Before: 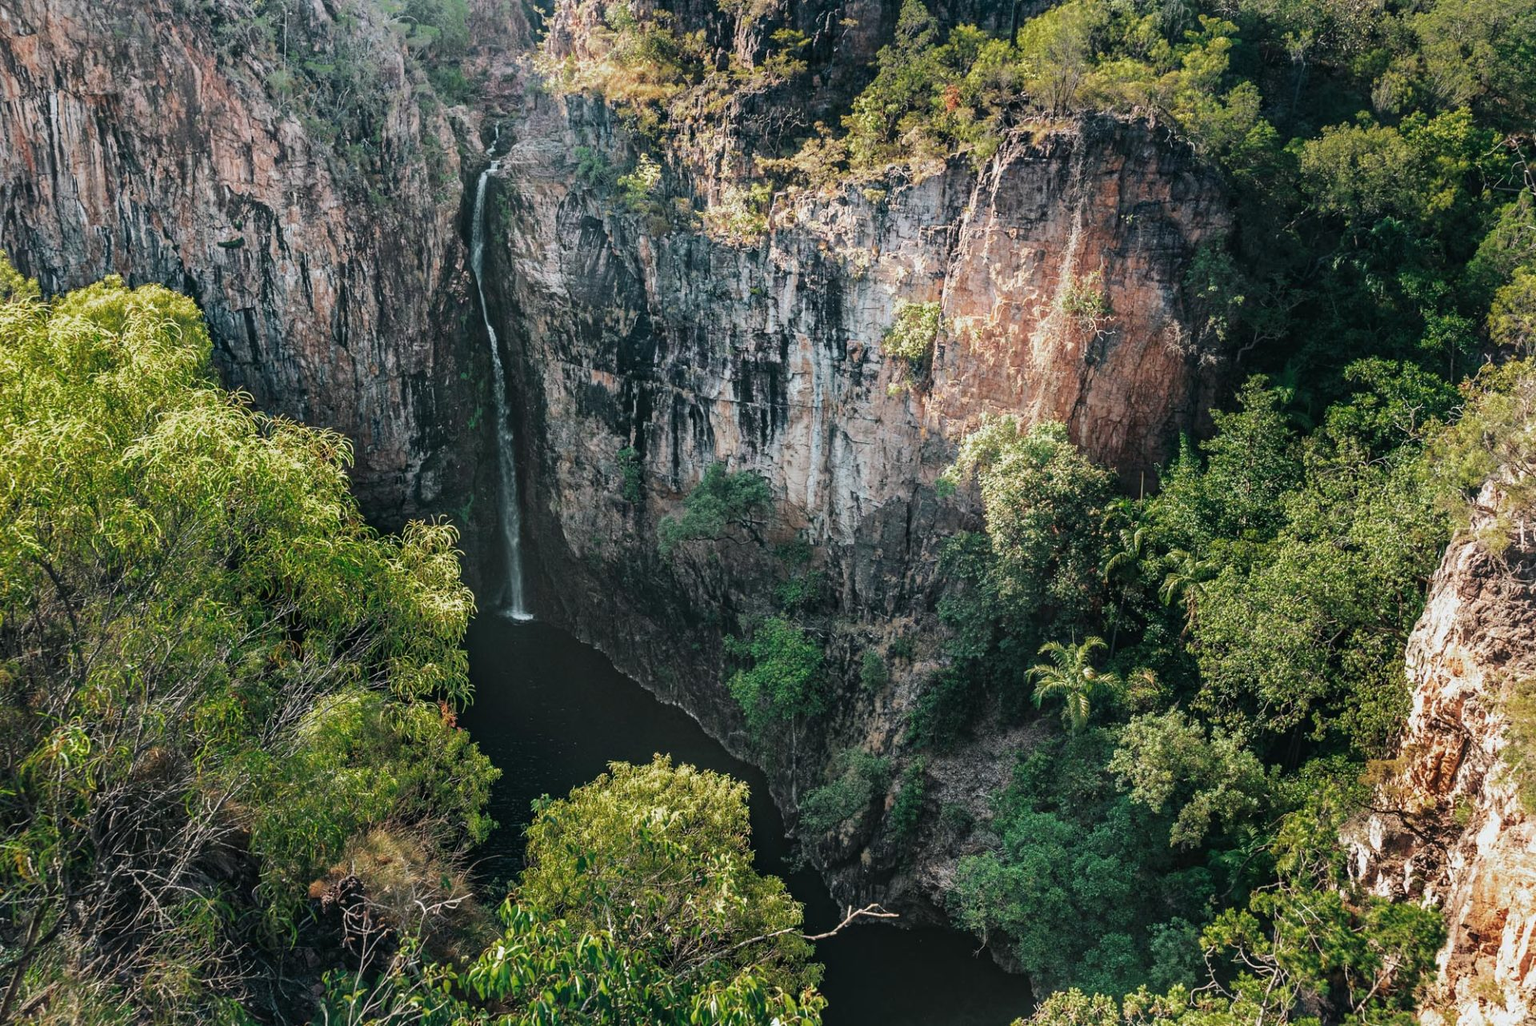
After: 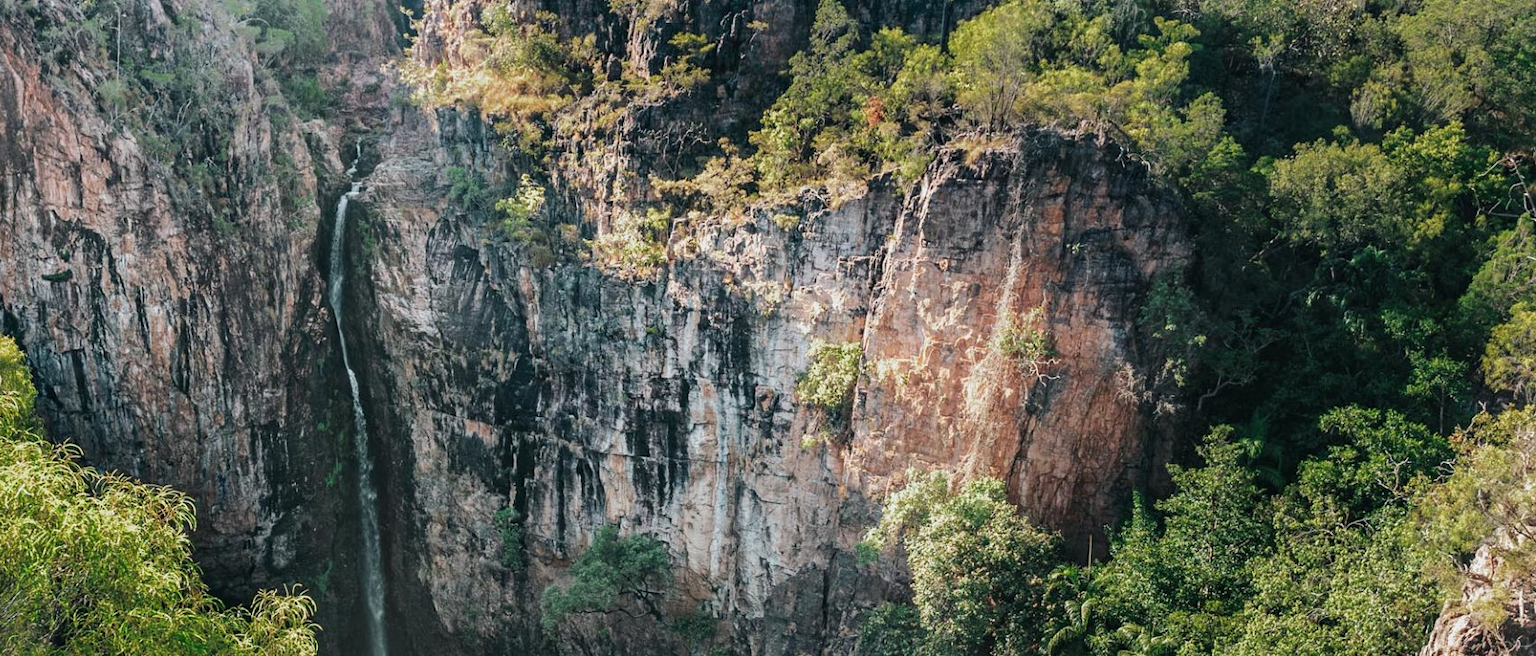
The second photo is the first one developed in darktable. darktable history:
shadows and highlights: shadows 20.92, highlights -81.44, soften with gaussian
crop and rotate: left 11.809%, bottom 43.547%
